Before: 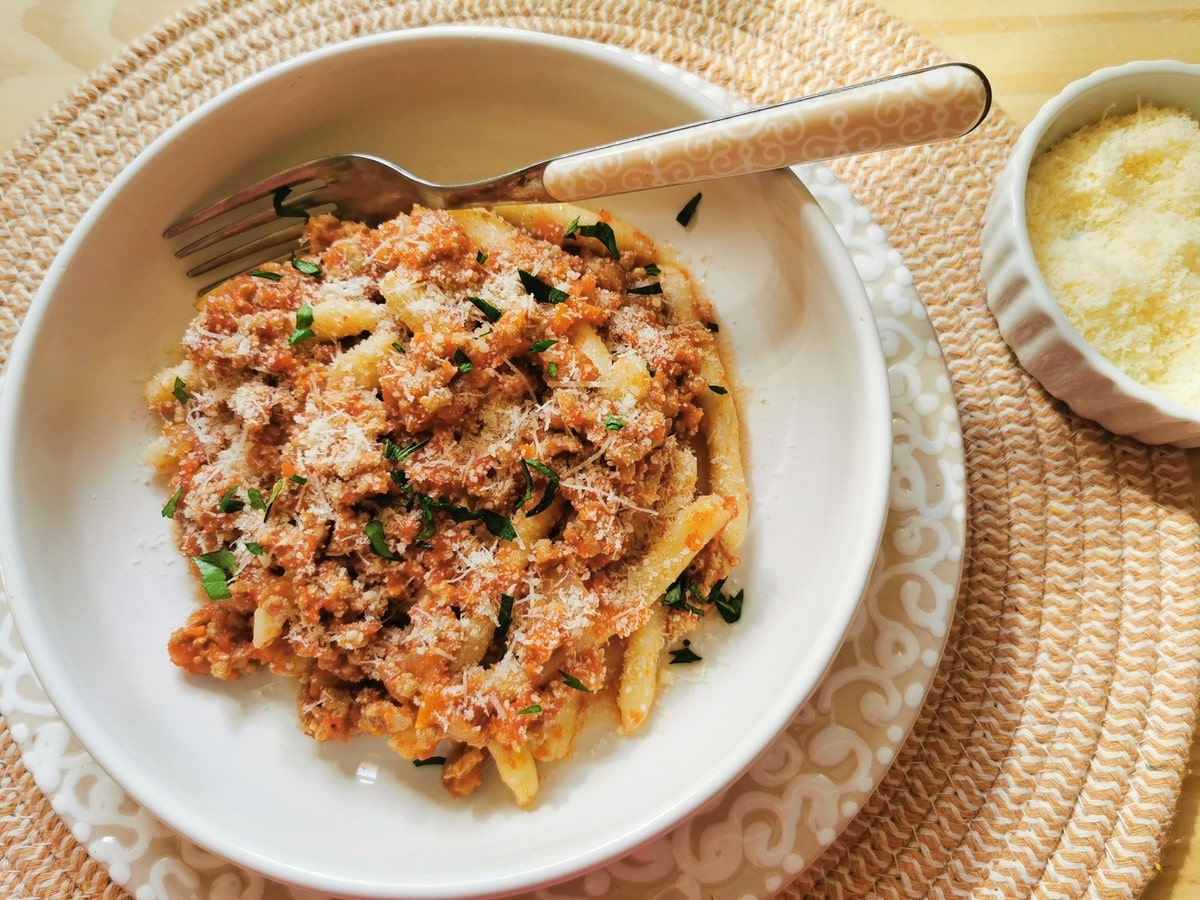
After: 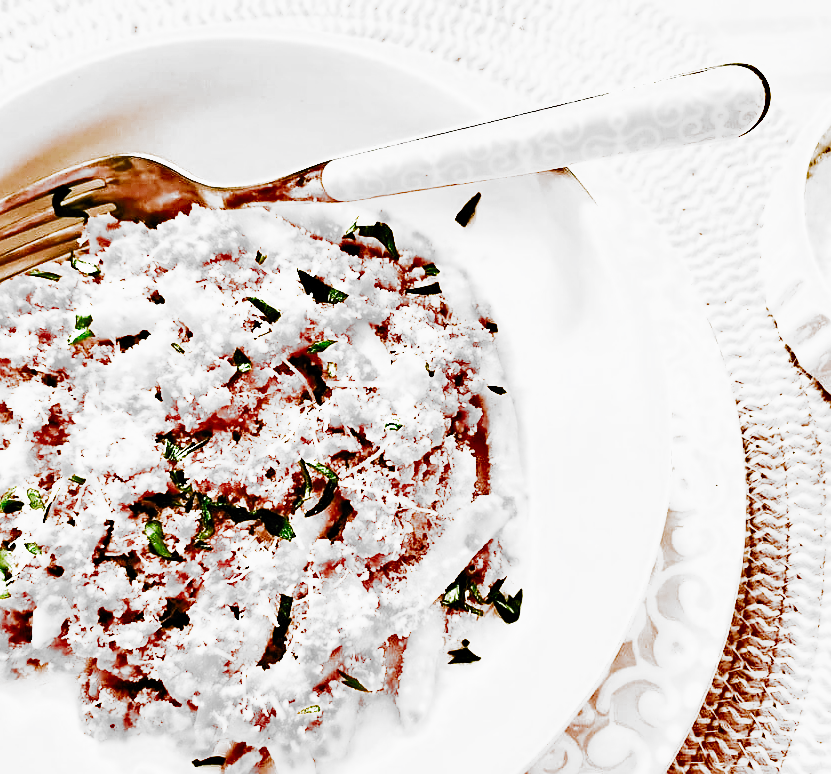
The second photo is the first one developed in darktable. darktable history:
exposure: exposure 1.996 EV, compensate exposure bias true, compensate highlight preservation false
crop: left 18.463%, right 12.211%, bottom 13.978%
tone curve: curves: ch0 [(0, 0) (0.003, 0.002) (0.011, 0.006) (0.025, 0.014) (0.044, 0.02) (0.069, 0.027) (0.1, 0.036) (0.136, 0.05) (0.177, 0.081) (0.224, 0.118) (0.277, 0.183) (0.335, 0.262) (0.399, 0.351) (0.468, 0.456) (0.543, 0.571) (0.623, 0.692) (0.709, 0.795) (0.801, 0.88) (0.898, 0.948) (1, 1)], preserve colors none
sharpen: on, module defaults
filmic rgb: black relative exposure -3.5 EV, white relative exposure 2.28 EV, hardness 3.41, add noise in highlights 0, color science v3 (2019), use custom middle-gray values true, contrast in highlights soft
shadows and highlights: shadows 43.68, white point adjustment -1.6, soften with gaussian
